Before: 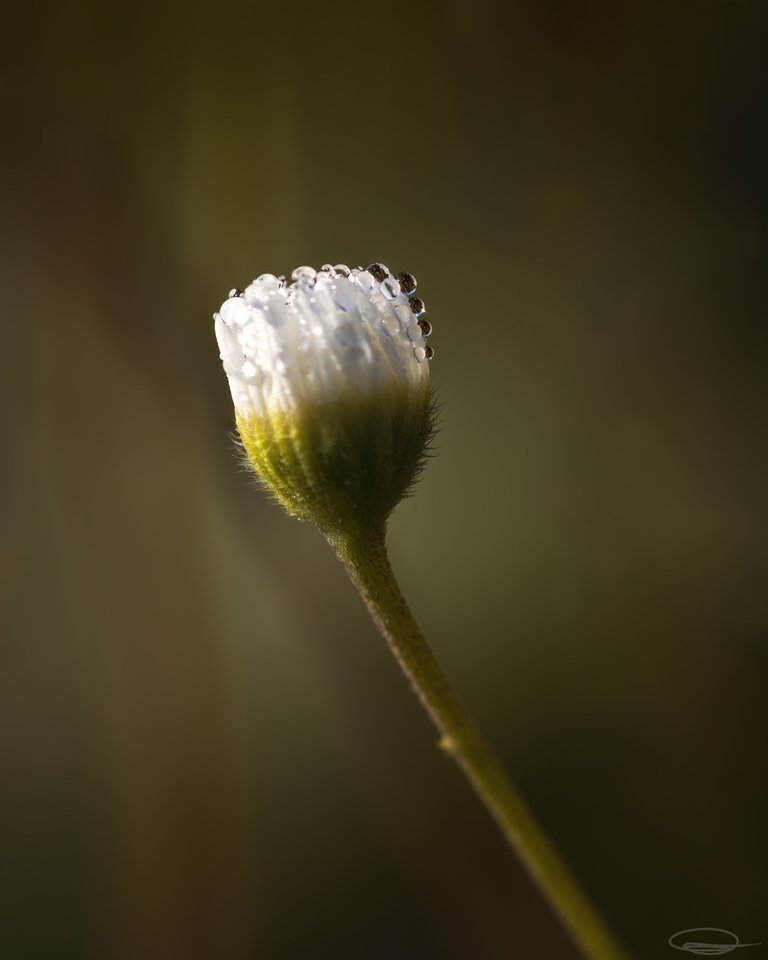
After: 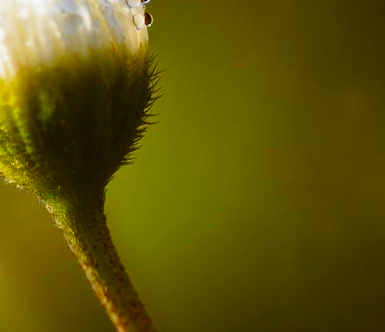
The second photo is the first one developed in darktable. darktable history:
base curve: curves: ch0 [(0, 0) (0.028, 0.03) (0.121, 0.232) (0.46, 0.748) (0.859, 0.968) (1, 1)], preserve colors none
crop: left 36.607%, top 34.735%, right 13.146%, bottom 30.611%
tone curve: curves: ch0 [(0, 0) (0.131, 0.116) (0.316, 0.345) (0.501, 0.584) (0.629, 0.732) (0.812, 0.888) (1, 0.974)]; ch1 [(0, 0) (0.366, 0.367) (0.475, 0.462) (0.494, 0.496) (0.504, 0.499) (0.553, 0.584) (1, 1)]; ch2 [(0, 0) (0.333, 0.346) (0.375, 0.375) (0.424, 0.43) (0.476, 0.492) (0.502, 0.502) (0.533, 0.556) (0.566, 0.599) (0.614, 0.653) (1, 1)], color space Lab, independent channels, preserve colors none
color zones: curves: ch0 [(0, 0.425) (0.143, 0.422) (0.286, 0.42) (0.429, 0.419) (0.571, 0.419) (0.714, 0.42) (0.857, 0.422) (1, 0.425)]; ch1 [(0, 0.666) (0.143, 0.669) (0.286, 0.671) (0.429, 0.67) (0.571, 0.67) (0.714, 0.67) (0.857, 0.67) (1, 0.666)]
